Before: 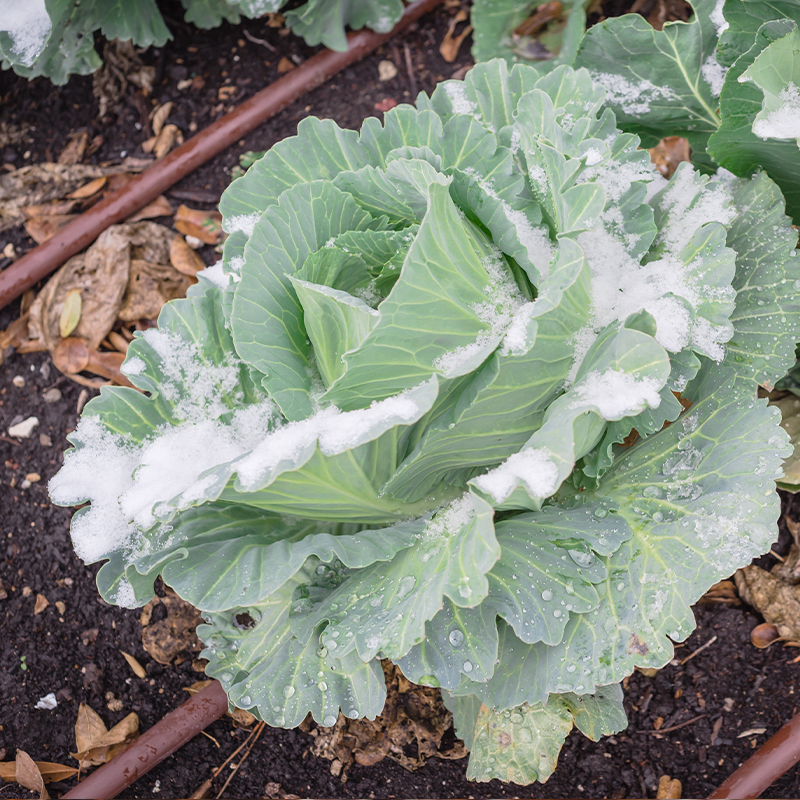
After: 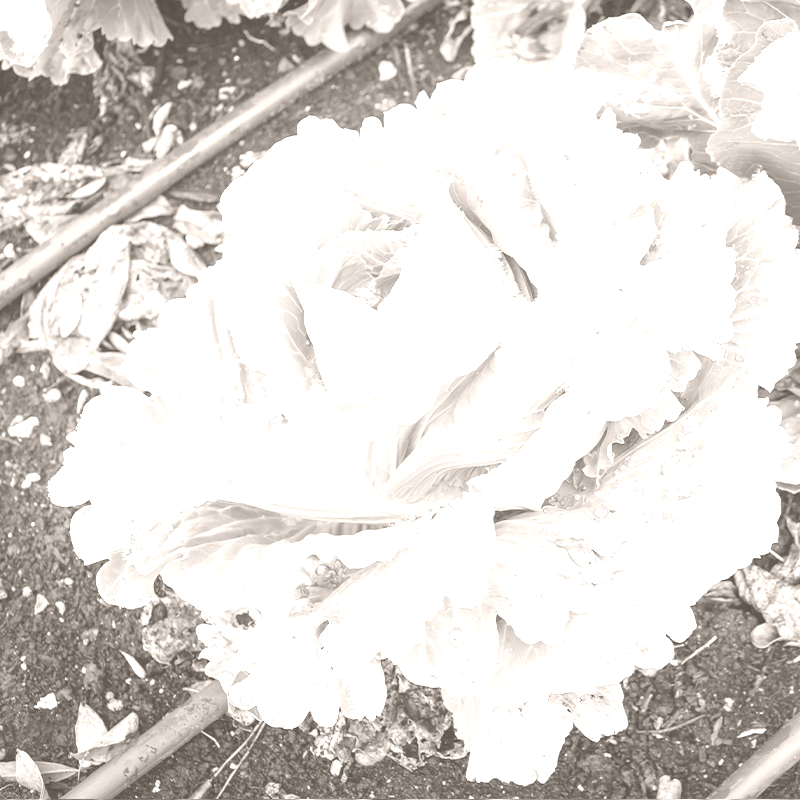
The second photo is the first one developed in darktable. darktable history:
colorize: hue 34.49°, saturation 35.33%, source mix 100%, lightness 55%, version 1
exposure: black level correction 0, exposure 0.6 EV, compensate exposure bias true, compensate highlight preservation false
